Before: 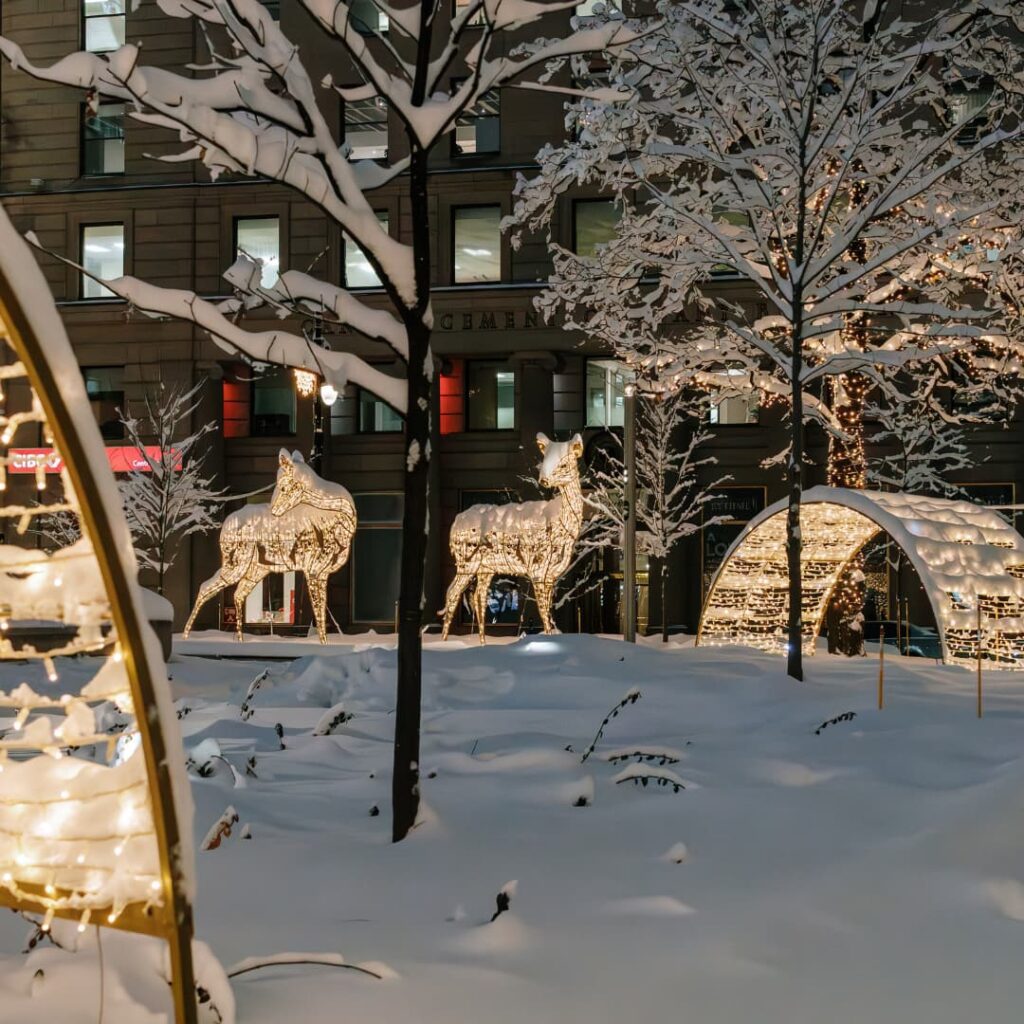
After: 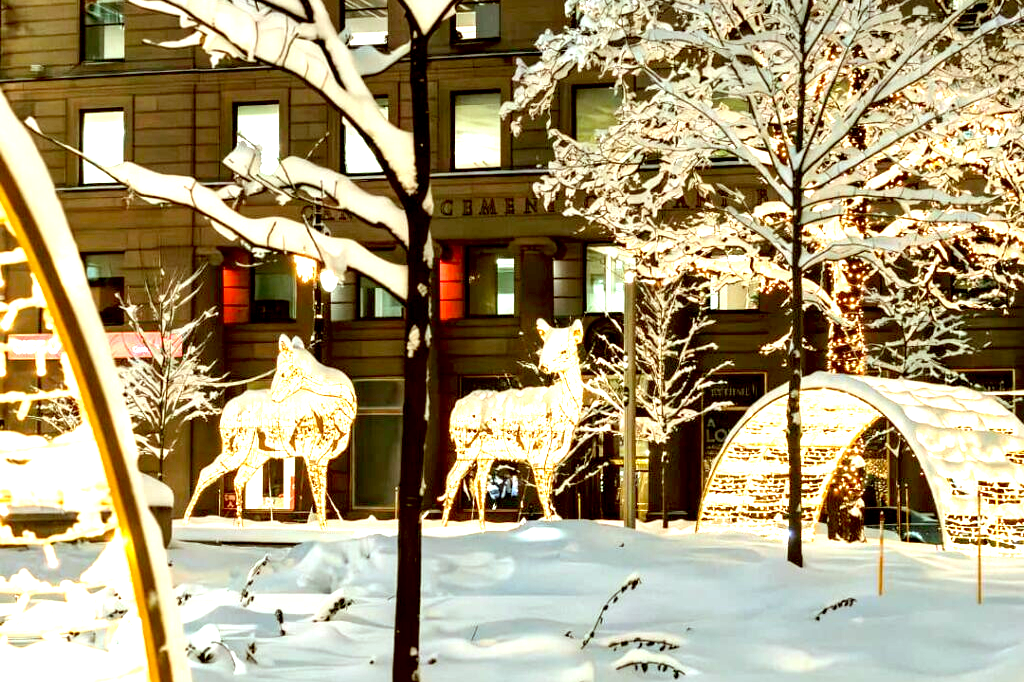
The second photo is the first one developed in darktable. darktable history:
color correction: highlights a* -5.94, highlights b* 9.48, shadows a* 10.12, shadows b* 23.94
exposure: black level correction 0.005, exposure 2.084 EV, compensate highlight preservation false
crop: top 11.166%, bottom 22.168%
